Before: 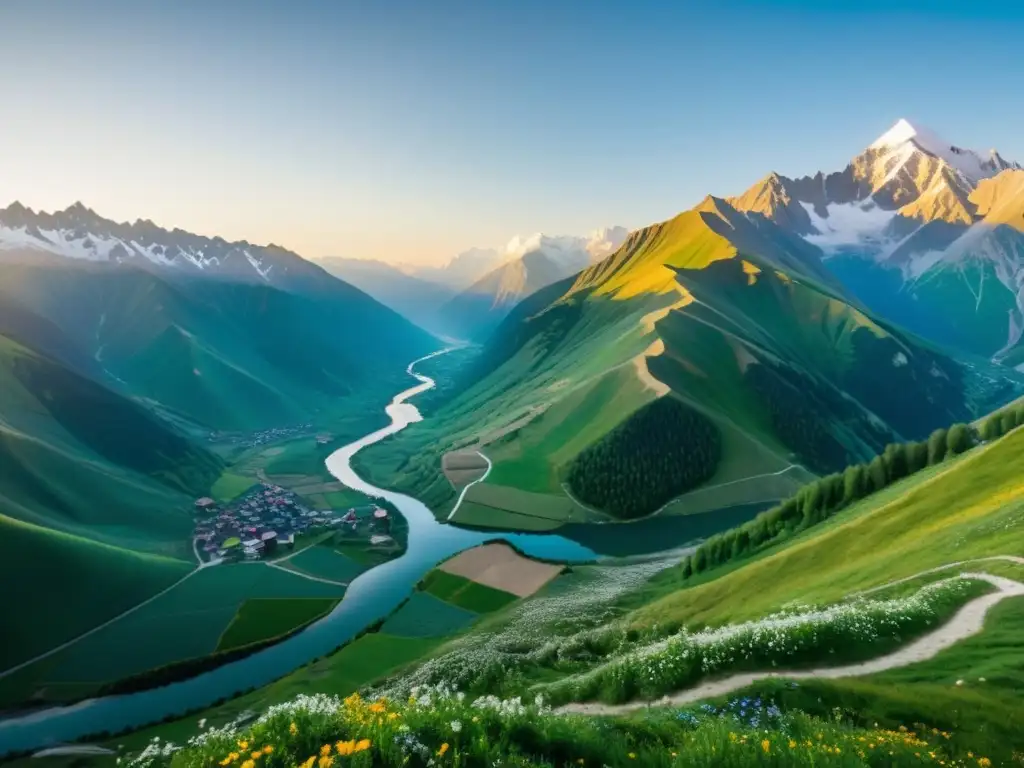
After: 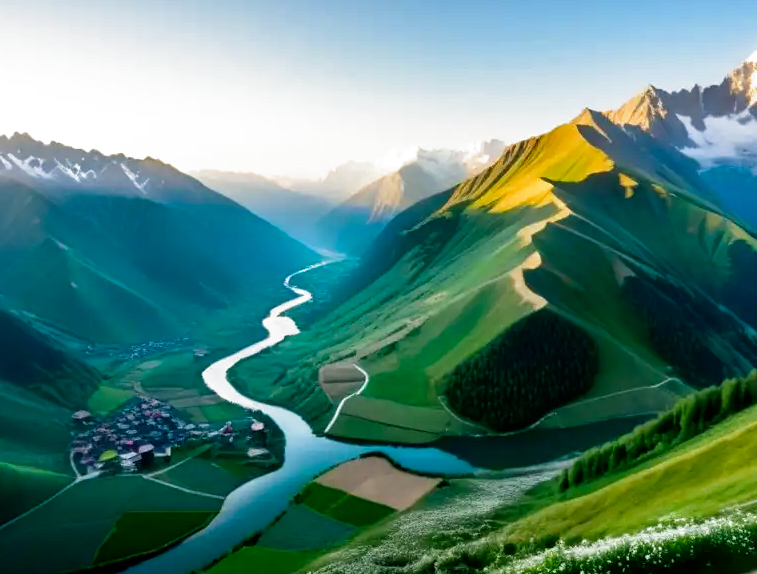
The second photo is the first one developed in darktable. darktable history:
crop and rotate: left 12.073%, top 11.338%, right 13.946%, bottom 13.828%
filmic rgb: black relative exposure -8.25 EV, white relative exposure 2.2 EV, target white luminance 99.913%, hardness 7.17, latitude 75.53%, contrast 1.318, highlights saturation mix -1.75%, shadows ↔ highlights balance 30.17%, add noise in highlights 0, preserve chrominance no, color science v4 (2020)
